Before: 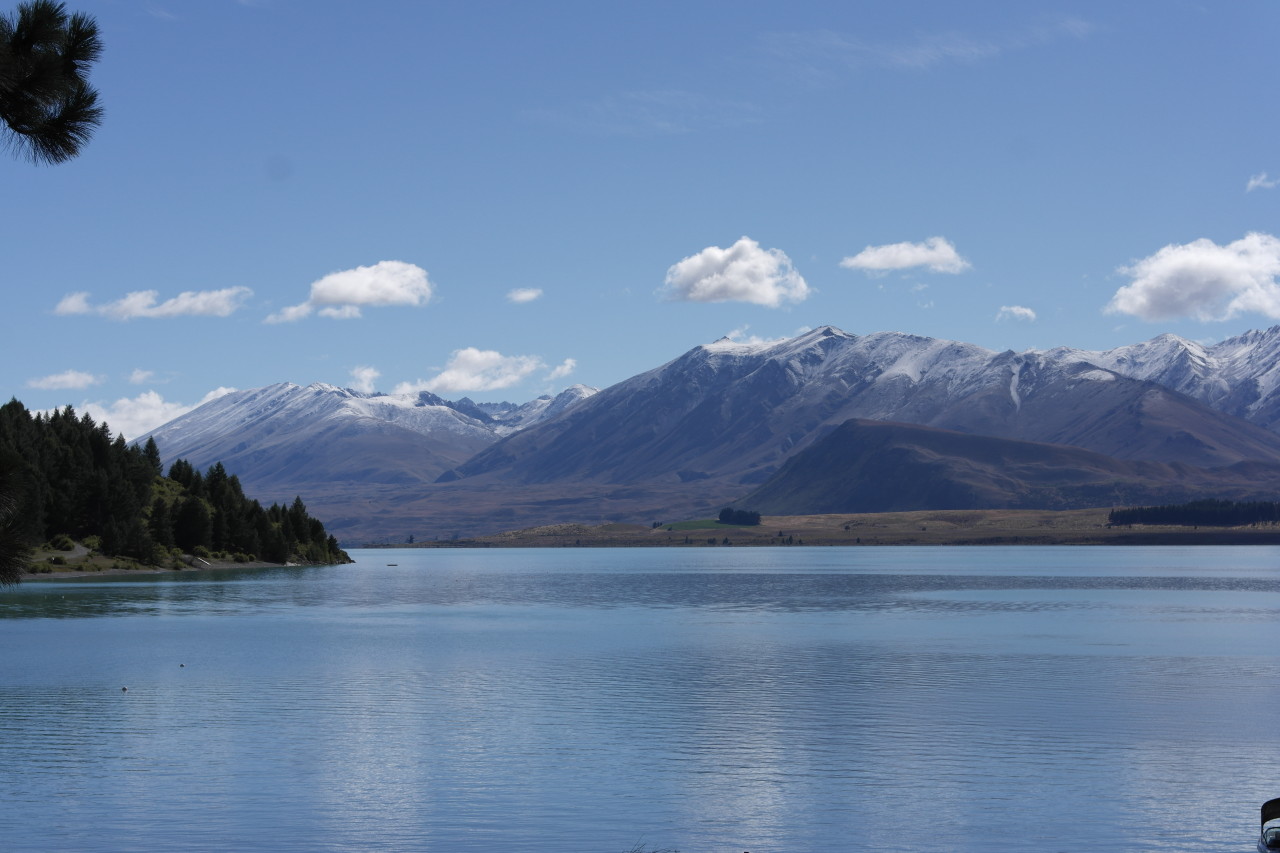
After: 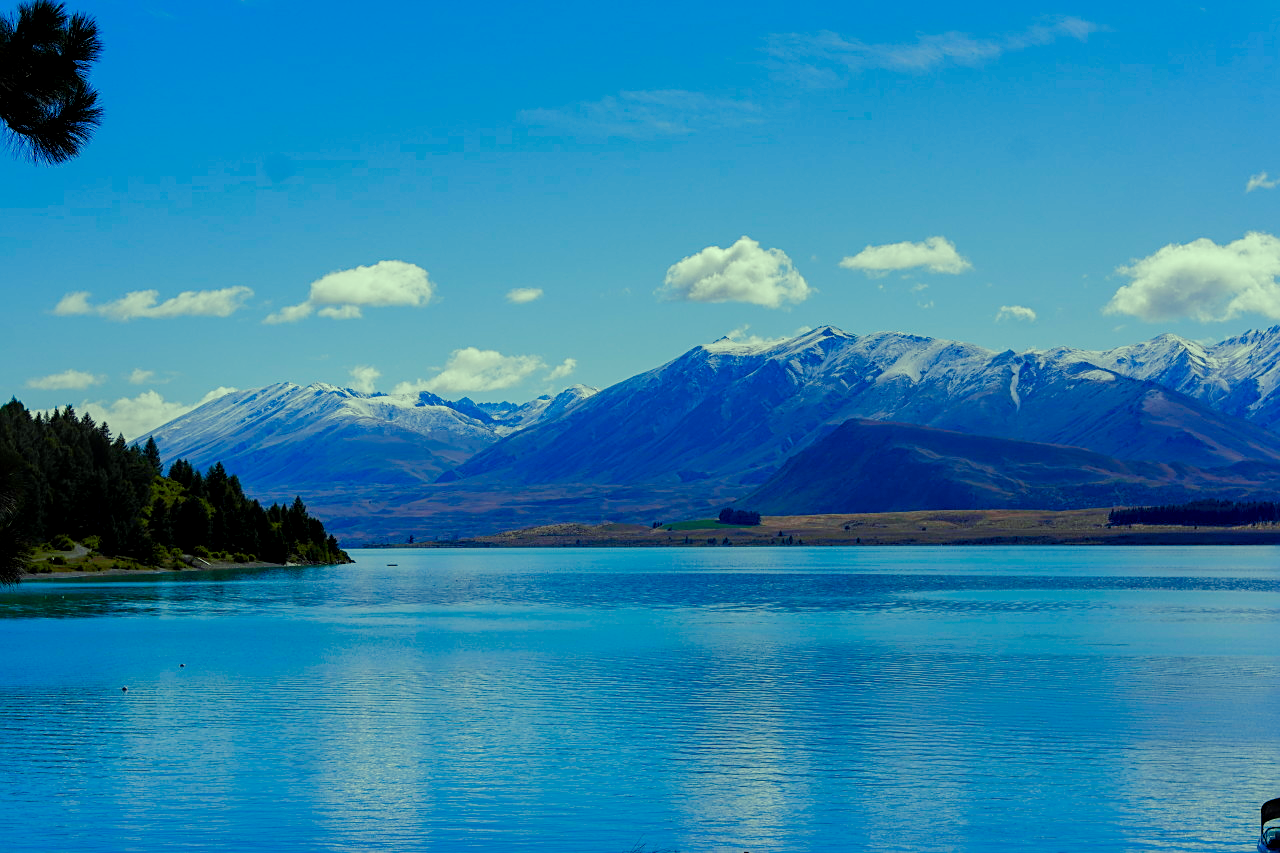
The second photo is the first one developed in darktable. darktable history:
filmic rgb: black relative exposure -9.49 EV, white relative exposure 3.03 EV, threshold 5.98 EV, hardness 6.15, add noise in highlights 0.001, preserve chrominance no, color science v3 (2019), use custom middle-gray values true, contrast in highlights soft, enable highlight reconstruction true
color correction: highlights a* -10.73, highlights b* 9.86, saturation 1.71
exposure: exposure -0.04 EV, compensate exposure bias true, compensate highlight preservation false
local contrast: detail 130%
sharpen: on, module defaults
color balance rgb: perceptual saturation grading › global saturation 24.598%, perceptual saturation grading › highlights -50.759%, perceptual saturation grading › mid-tones 19.809%, perceptual saturation grading › shadows 61.944%, global vibrance 20%
